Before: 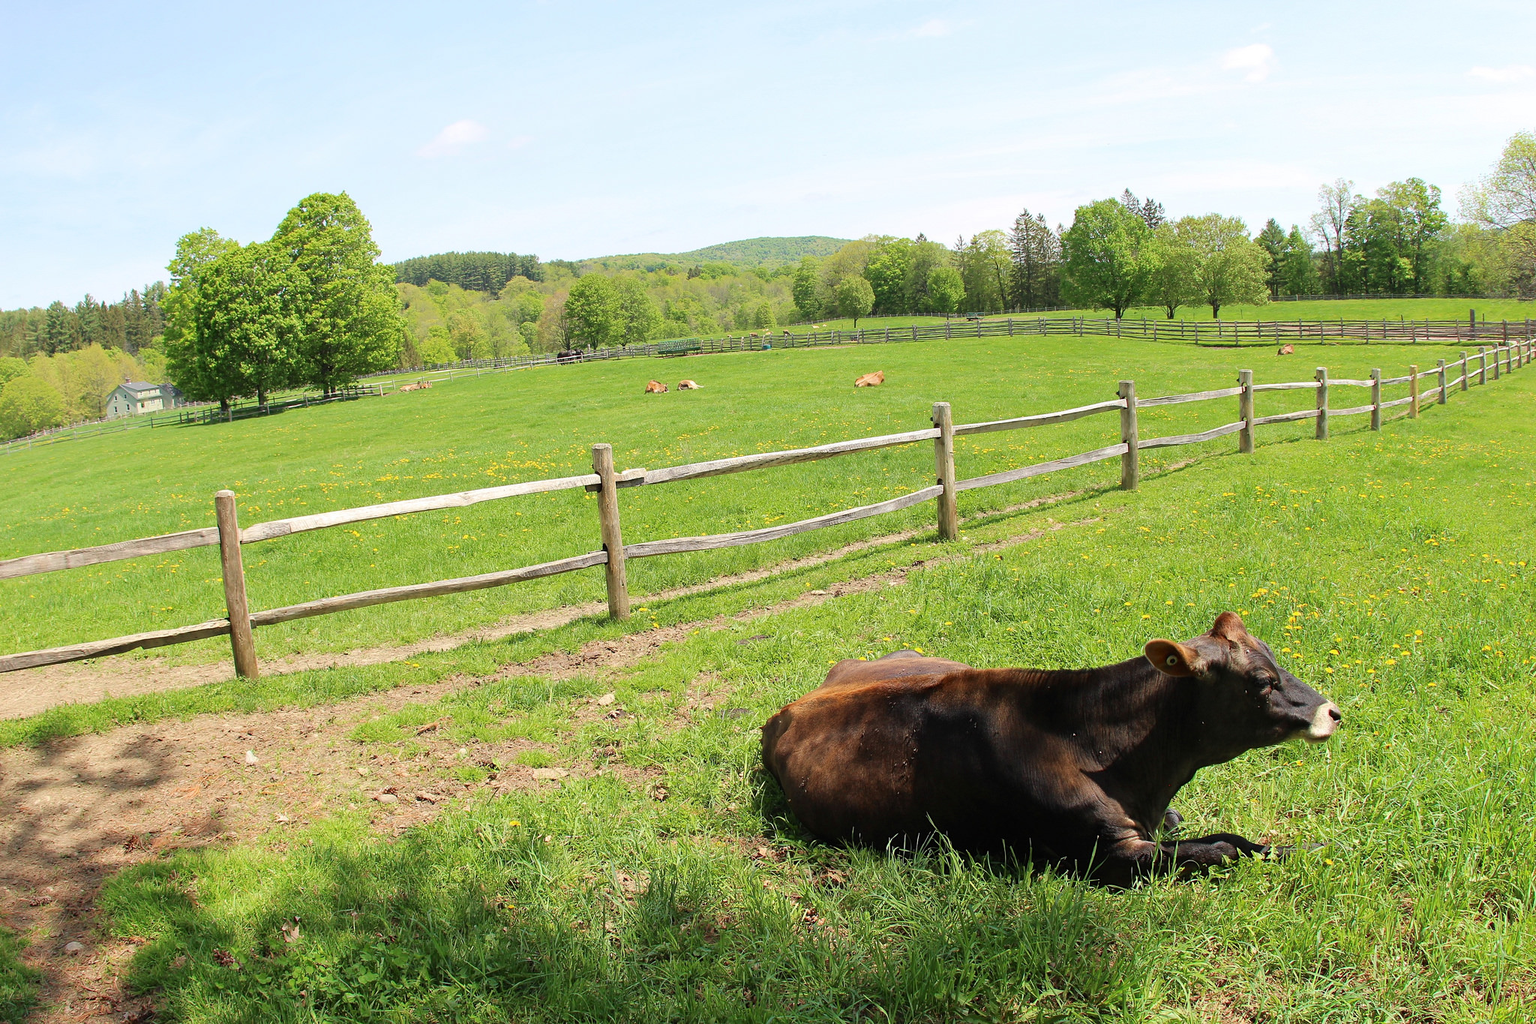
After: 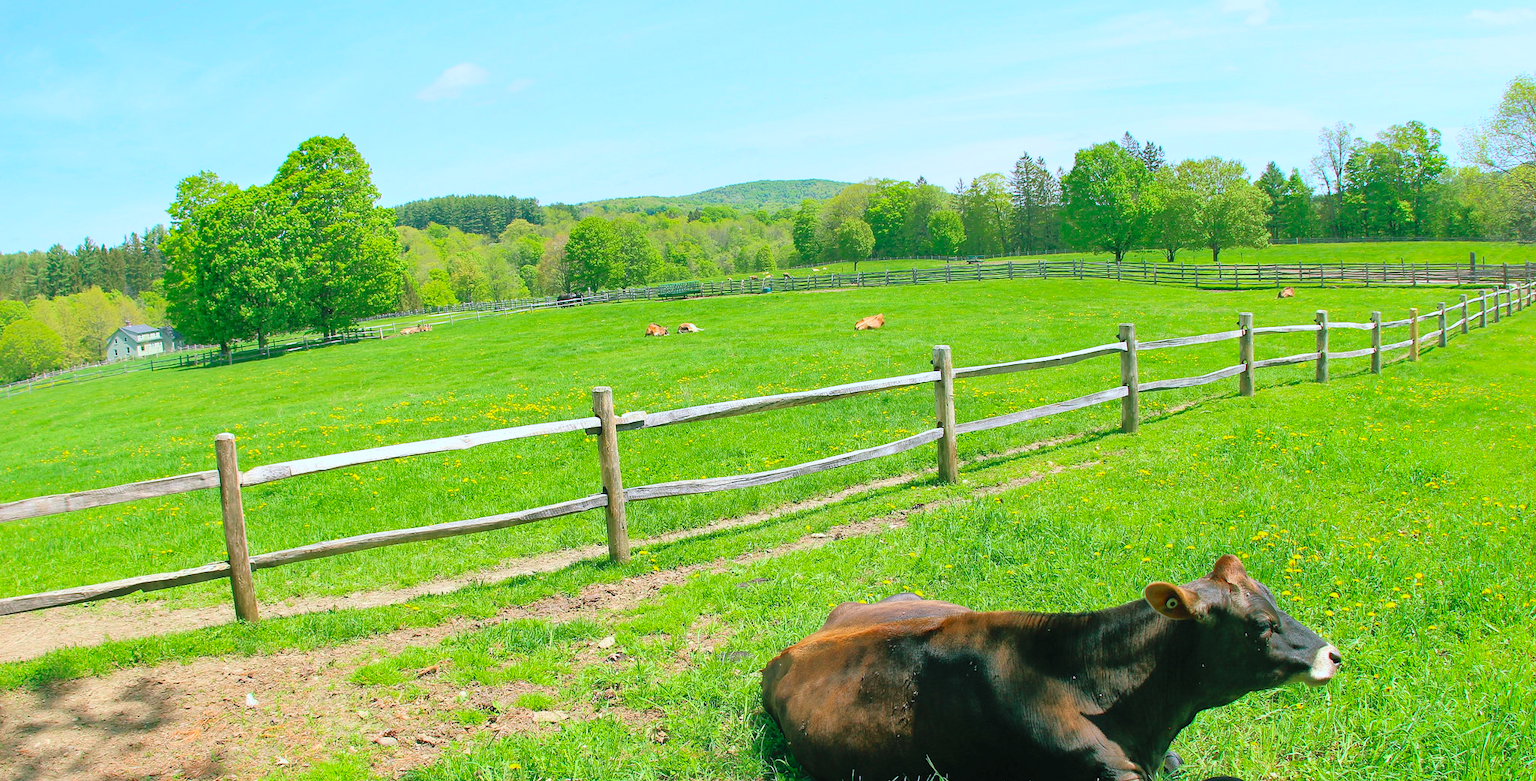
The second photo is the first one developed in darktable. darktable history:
color balance rgb: shadows lift › chroma 11.996%, shadows lift › hue 133.4°, power › hue 329.34°, perceptual saturation grading › global saturation 10.851%
crop: top 5.627%, bottom 18.01%
contrast brightness saturation: contrast 0.196, brightness 0.166, saturation 0.228
tone equalizer: -8 EV -0.499 EV, -7 EV -0.305 EV, -6 EV -0.108 EV, -5 EV 0.449 EV, -4 EV 0.967 EV, -3 EV 0.8 EV, -2 EV -0.012 EV, -1 EV 0.14 EV, +0 EV -0.033 EV
exposure: exposure -0.157 EV, compensate exposure bias true, compensate highlight preservation false
color calibration: x 0.372, y 0.386, temperature 4286.41 K
shadows and highlights: on, module defaults
